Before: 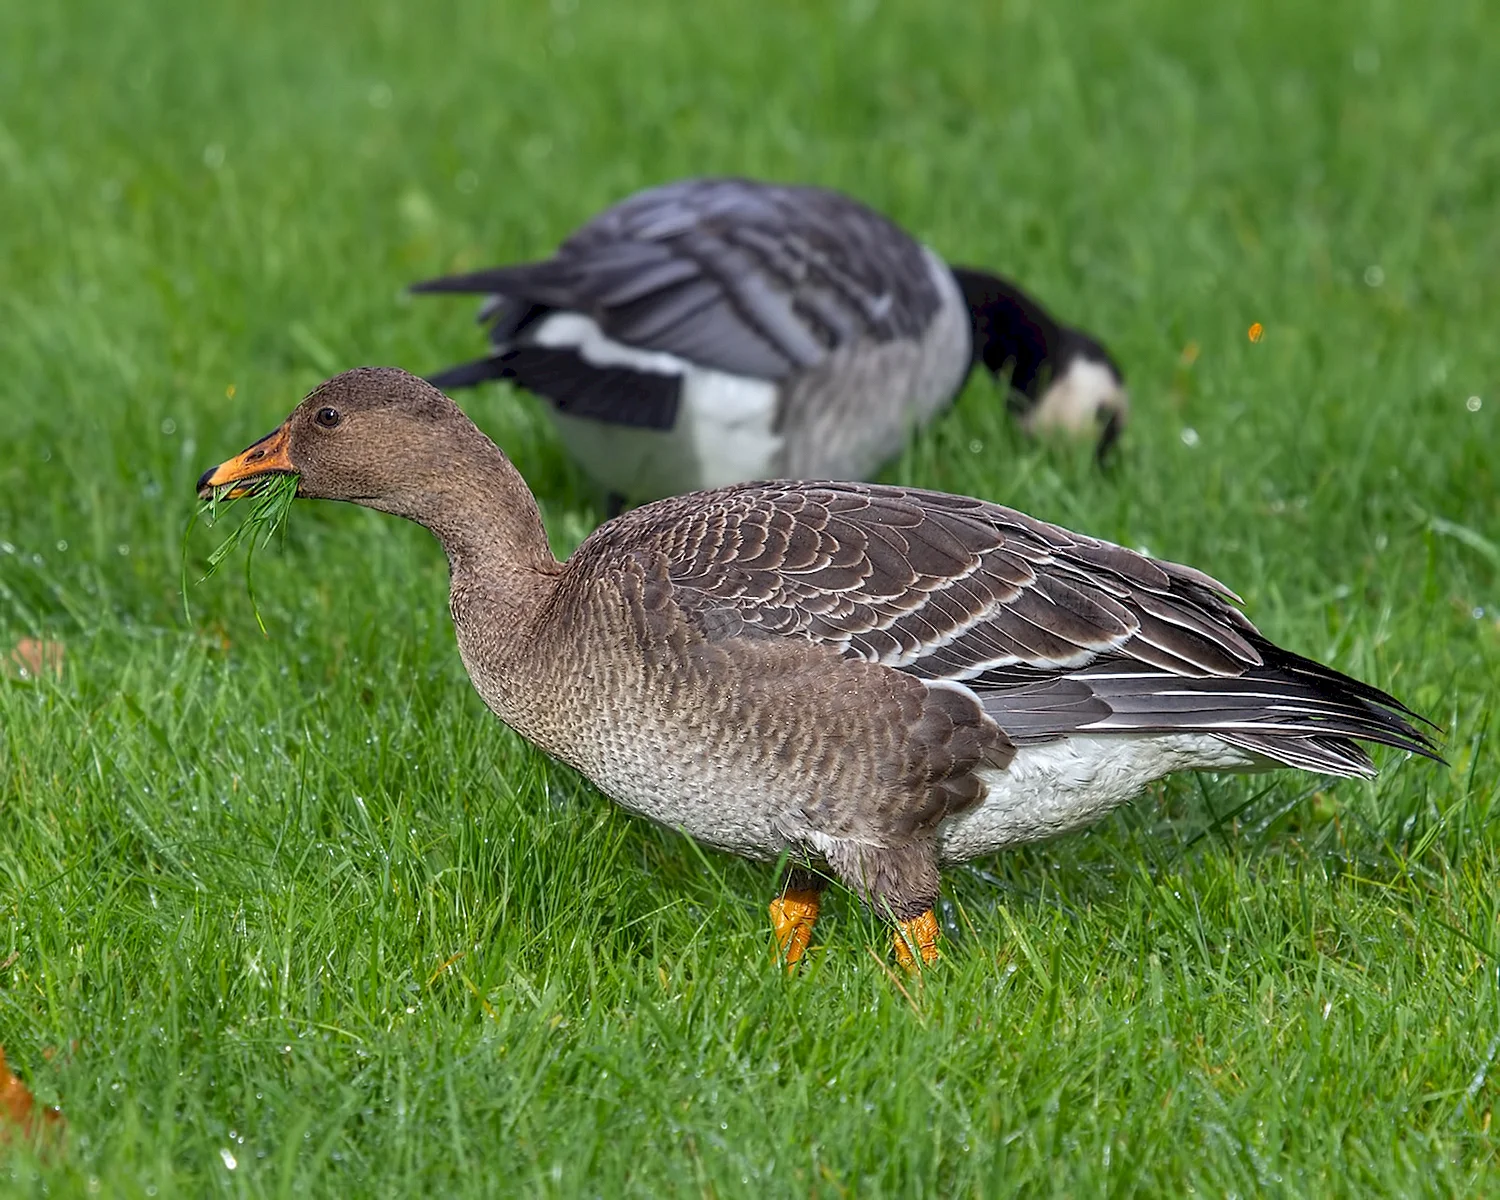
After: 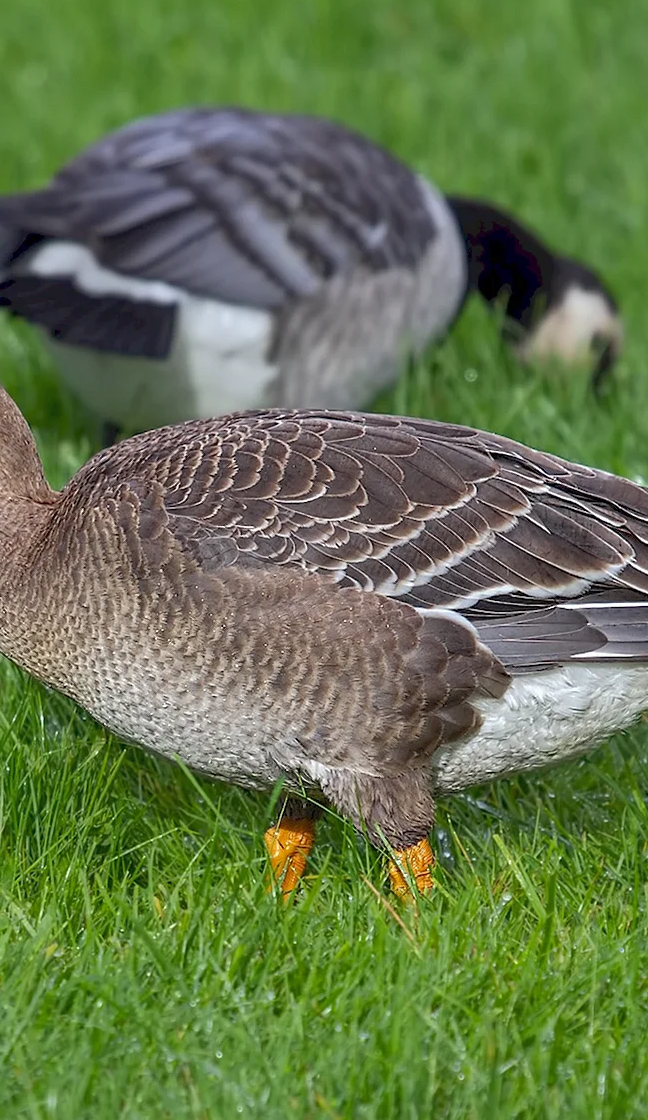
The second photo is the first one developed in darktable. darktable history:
shadows and highlights: on, module defaults
crop: left 33.667%, top 5.984%, right 23.082%
